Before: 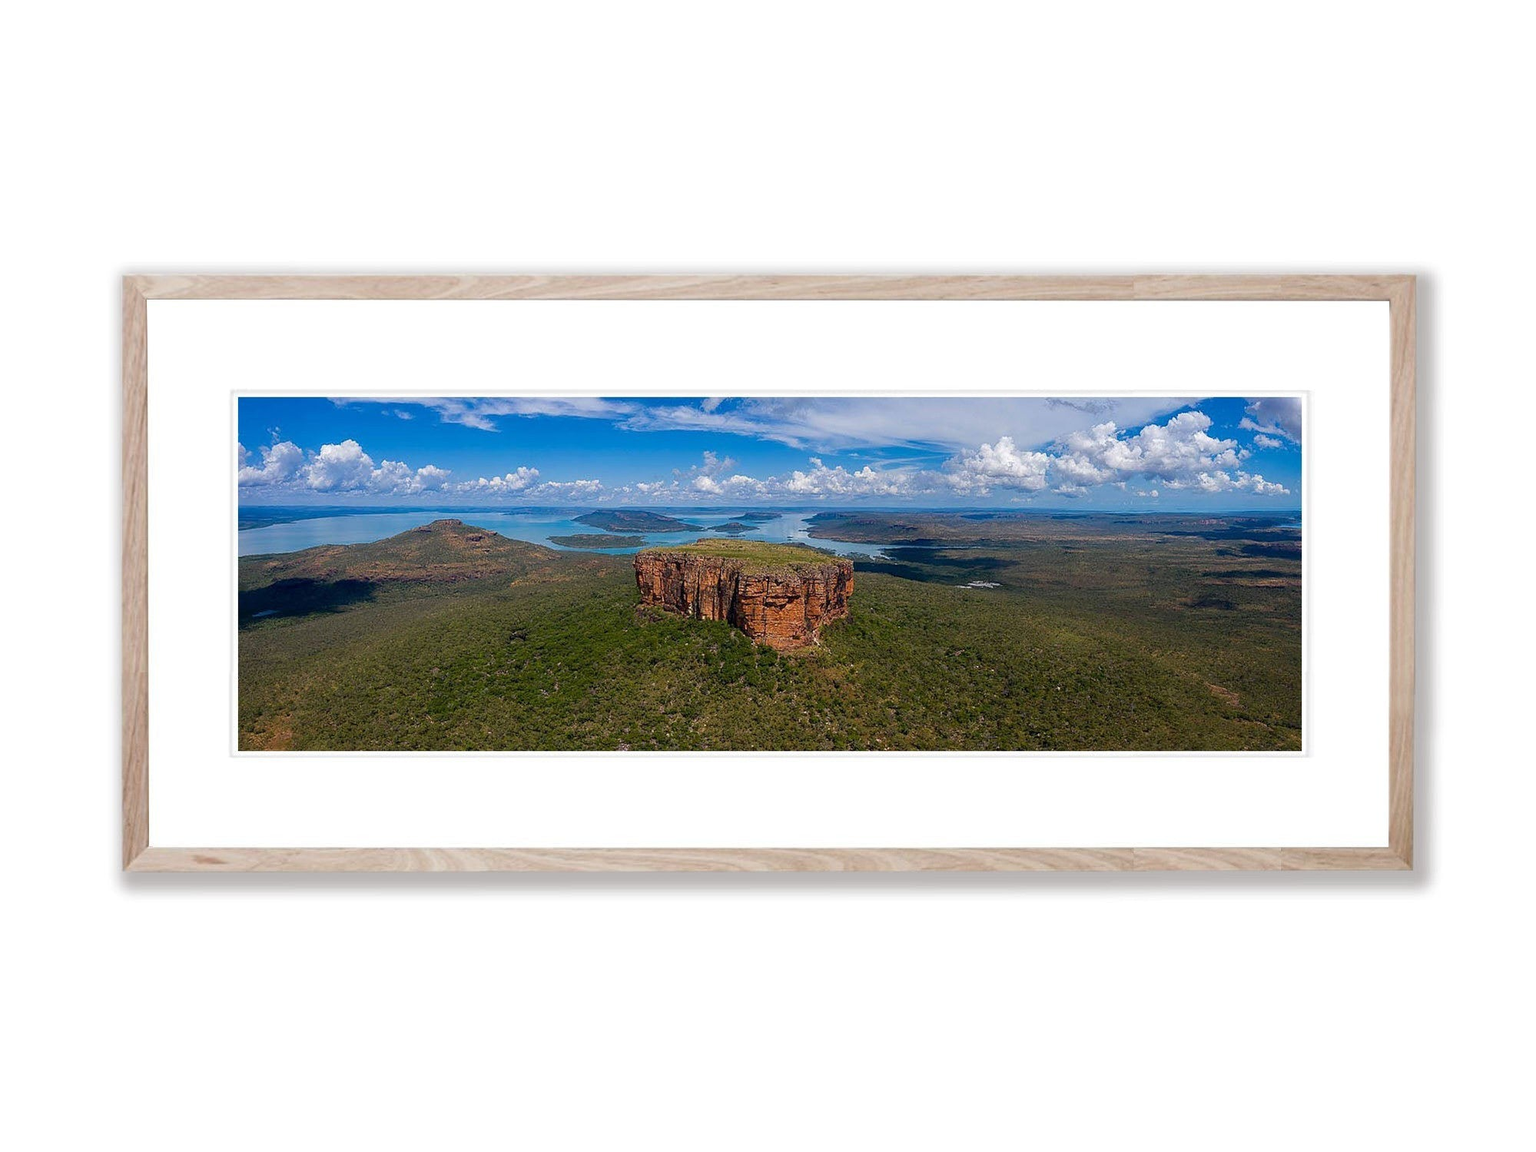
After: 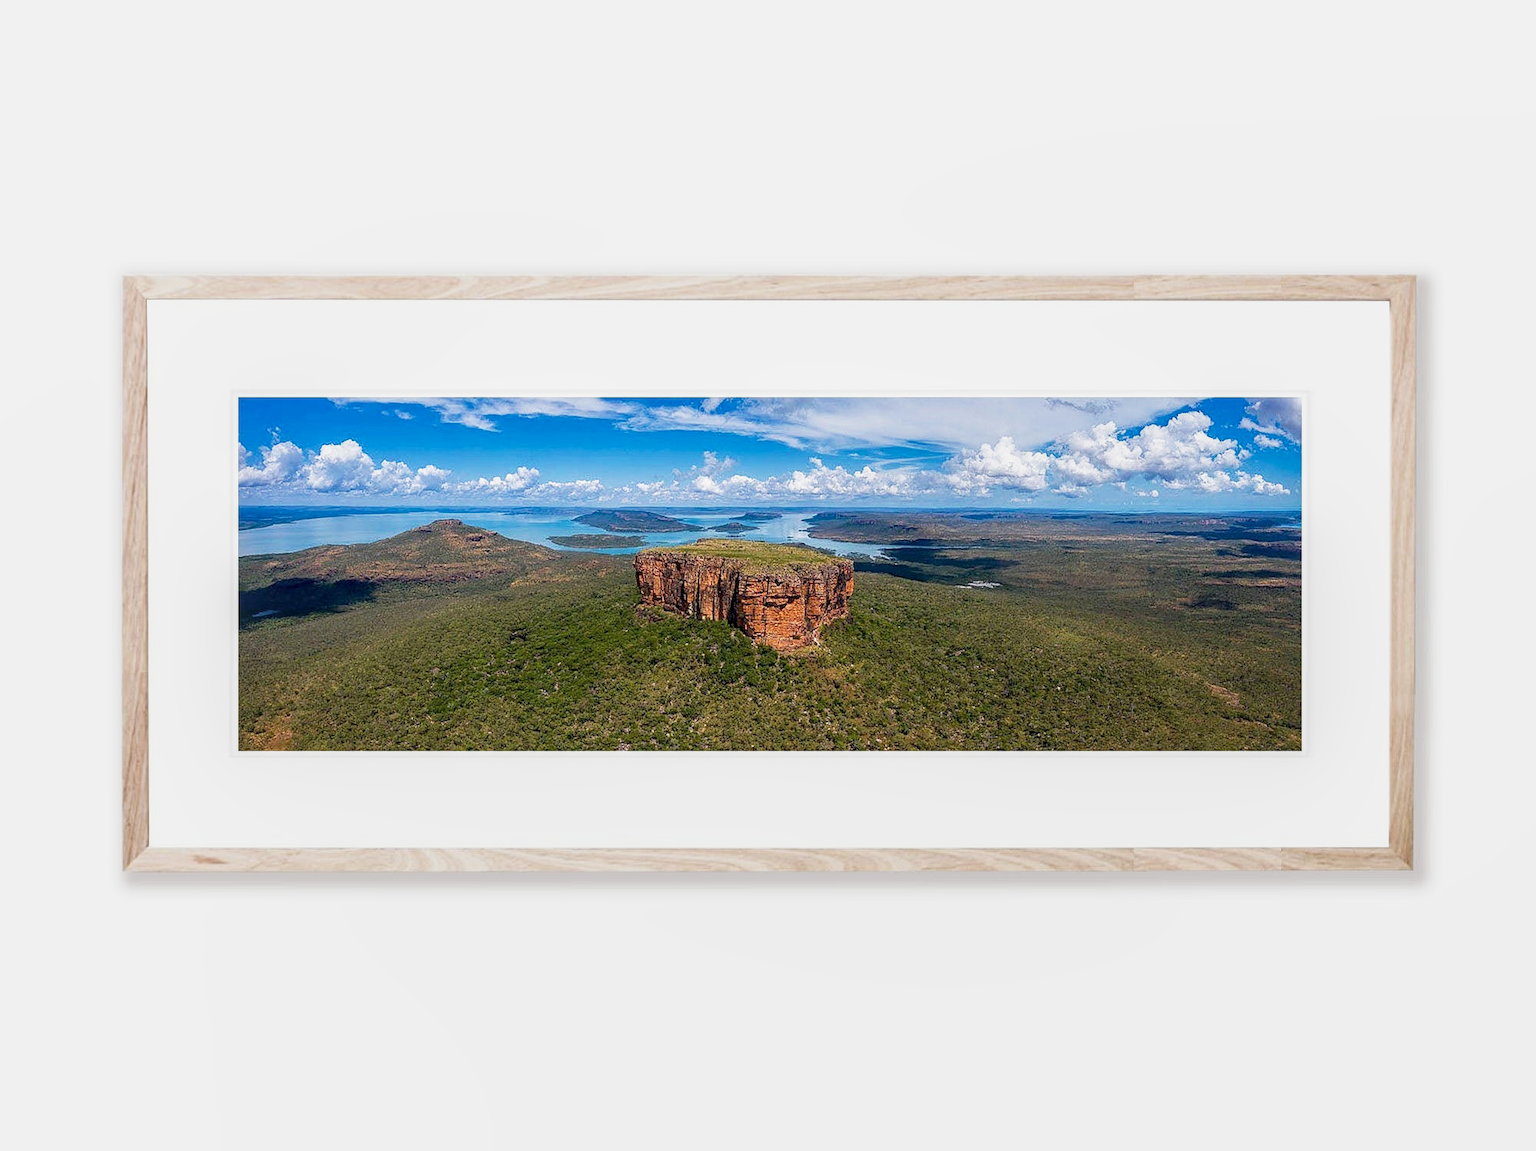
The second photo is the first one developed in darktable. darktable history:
base curve: curves: ch0 [(0, 0) (0.088, 0.125) (0.176, 0.251) (0.354, 0.501) (0.613, 0.749) (1, 0.877)], preserve colors none
local contrast: on, module defaults
